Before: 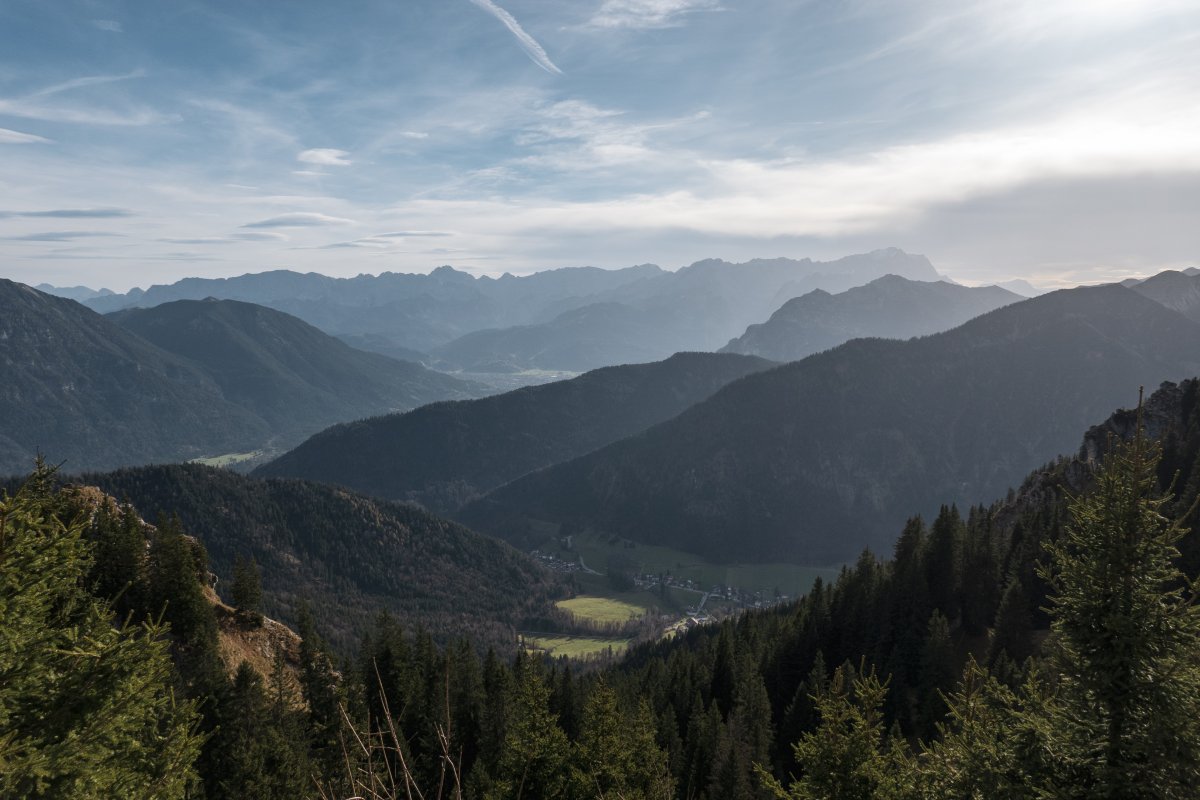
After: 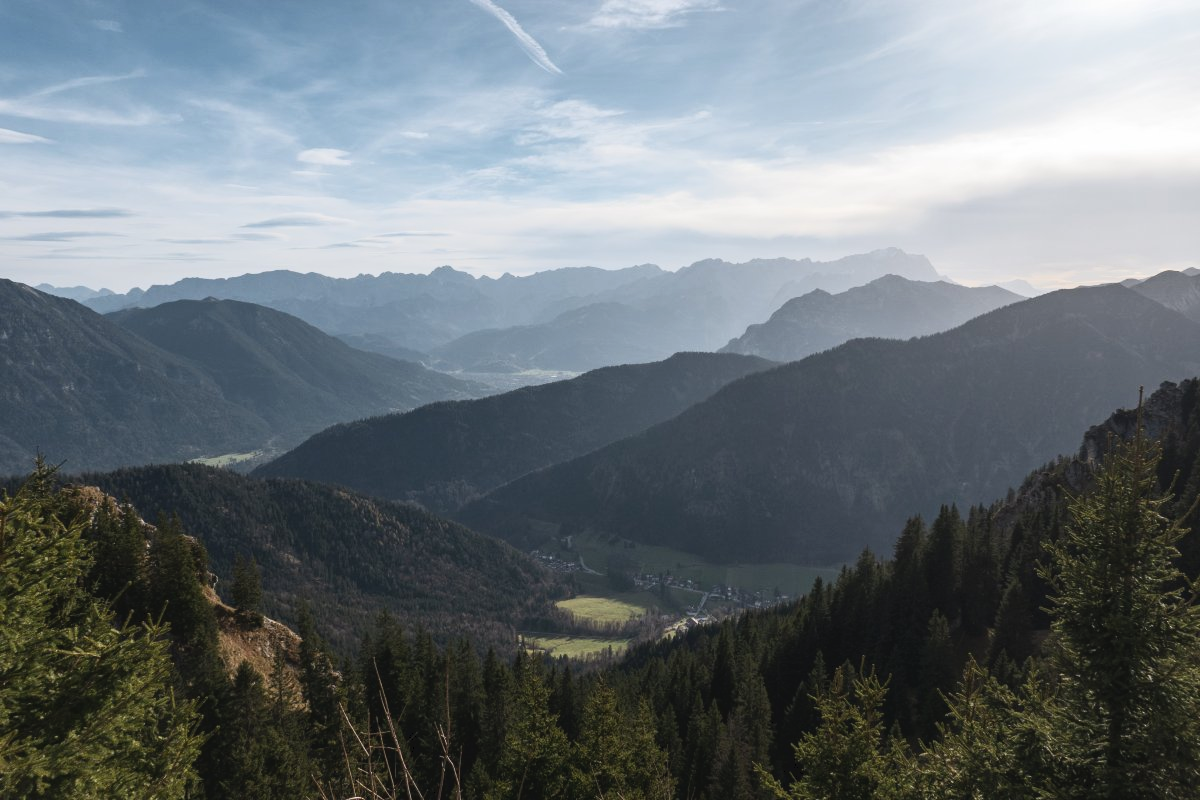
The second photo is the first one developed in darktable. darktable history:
tone curve: curves: ch0 [(0, 0) (0.003, 0.045) (0.011, 0.051) (0.025, 0.057) (0.044, 0.074) (0.069, 0.096) (0.1, 0.125) (0.136, 0.16) (0.177, 0.201) (0.224, 0.242) (0.277, 0.299) (0.335, 0.362) (0.399, 0.432) (0.468, 0.512) (0.543, 0.601) (0.623, 0.691) (0.709, 0.786) (0.801, 0.876) (0.898, 0.927) (1, 1)], color space Lab, independent channels, preserve colors none
